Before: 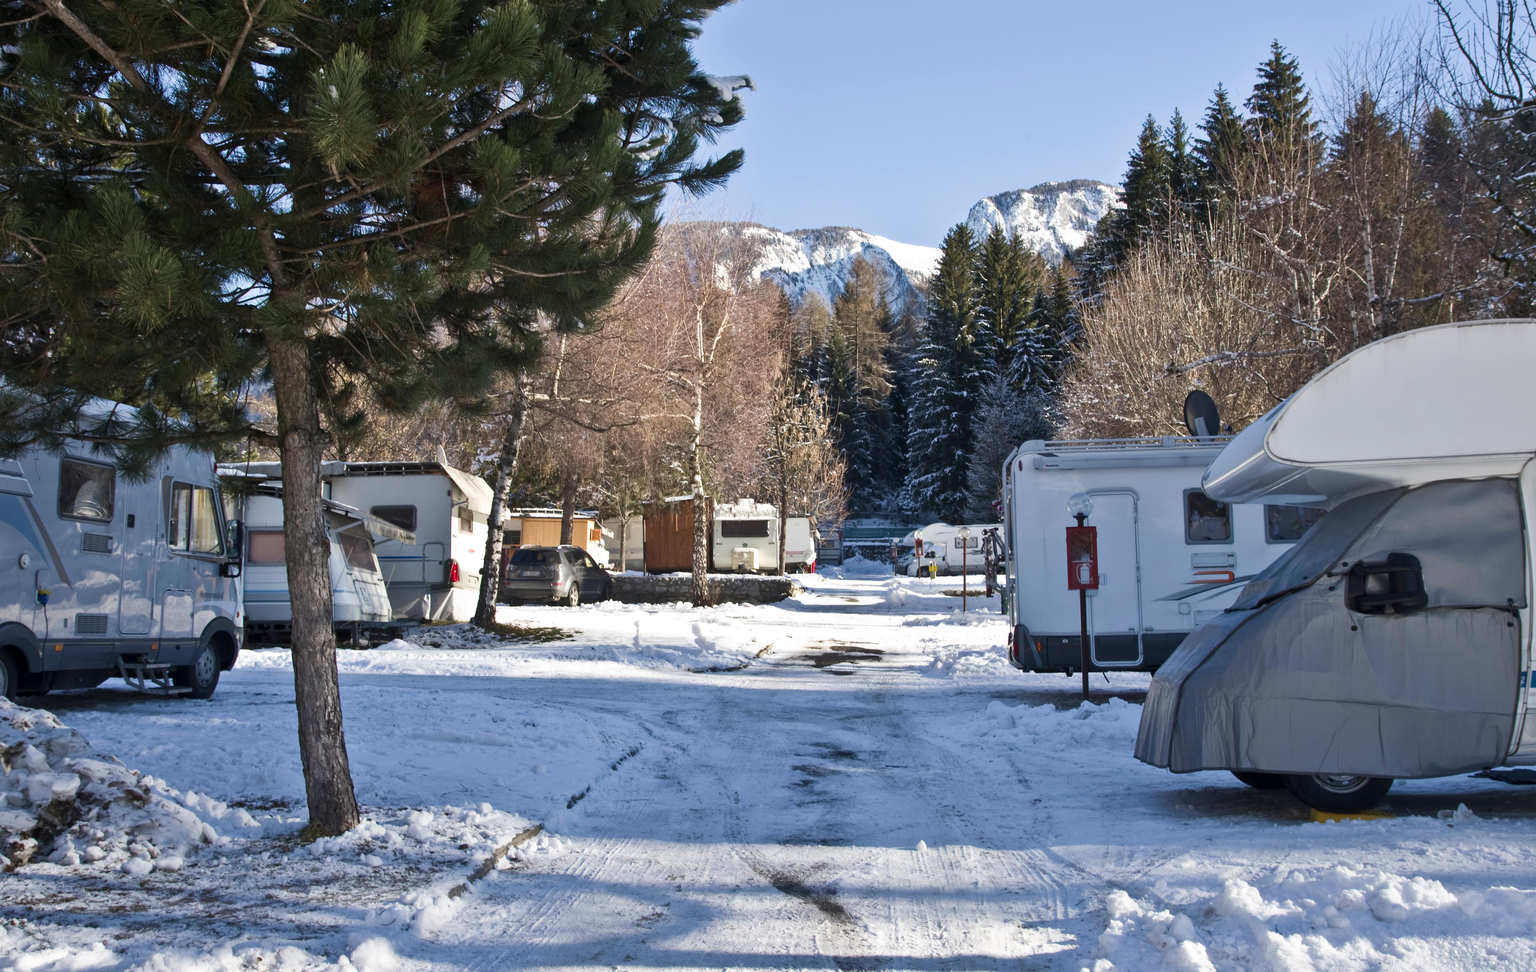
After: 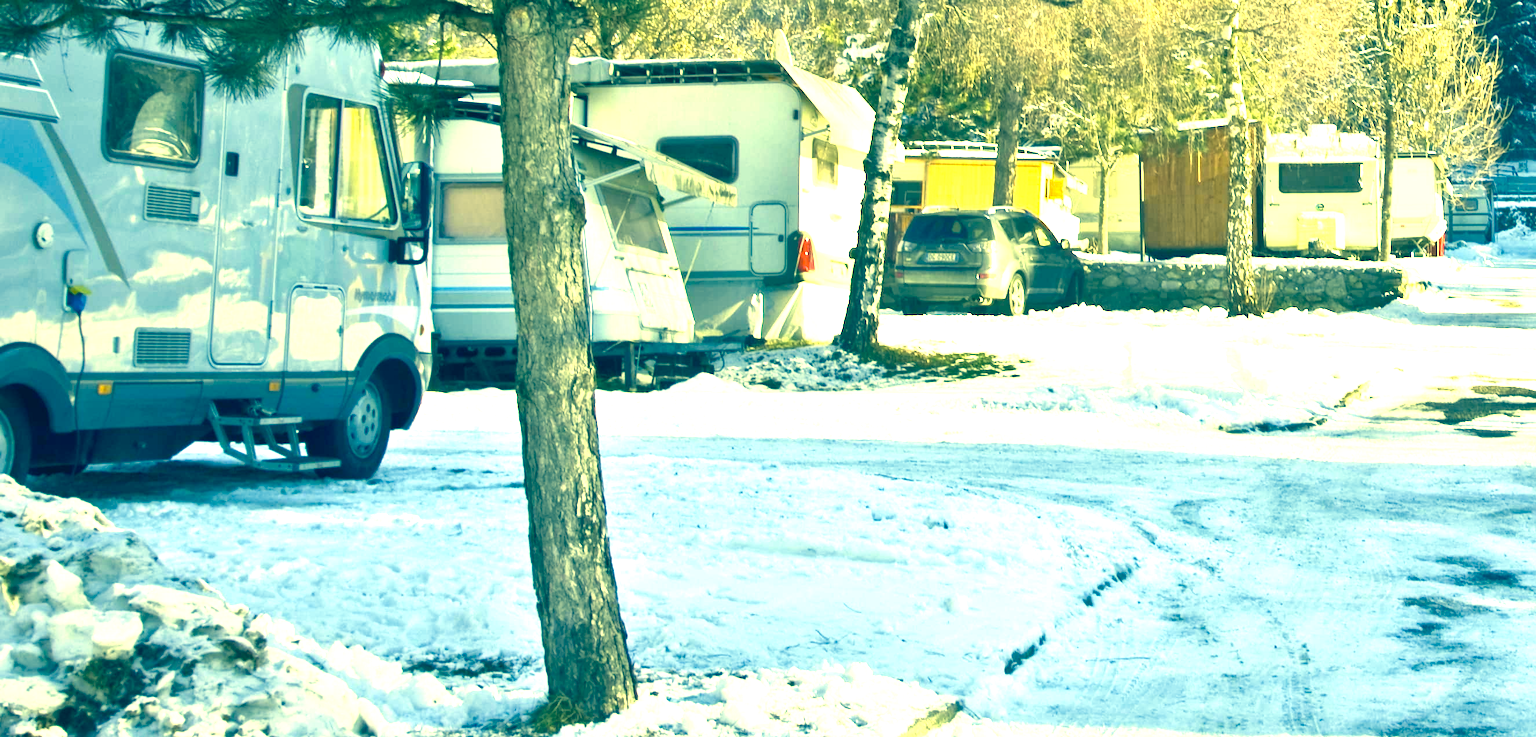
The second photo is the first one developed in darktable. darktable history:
crop: top 44.095%, right 43.538%, bottom 13.055%
color correction: highlights a* -16.12, highlights b* 39.82, shadows a* -39.96, shadows b* -26.85
exposure: exposure 2.013 EV, compensate exposure bias true, compensate highlight preservation false
